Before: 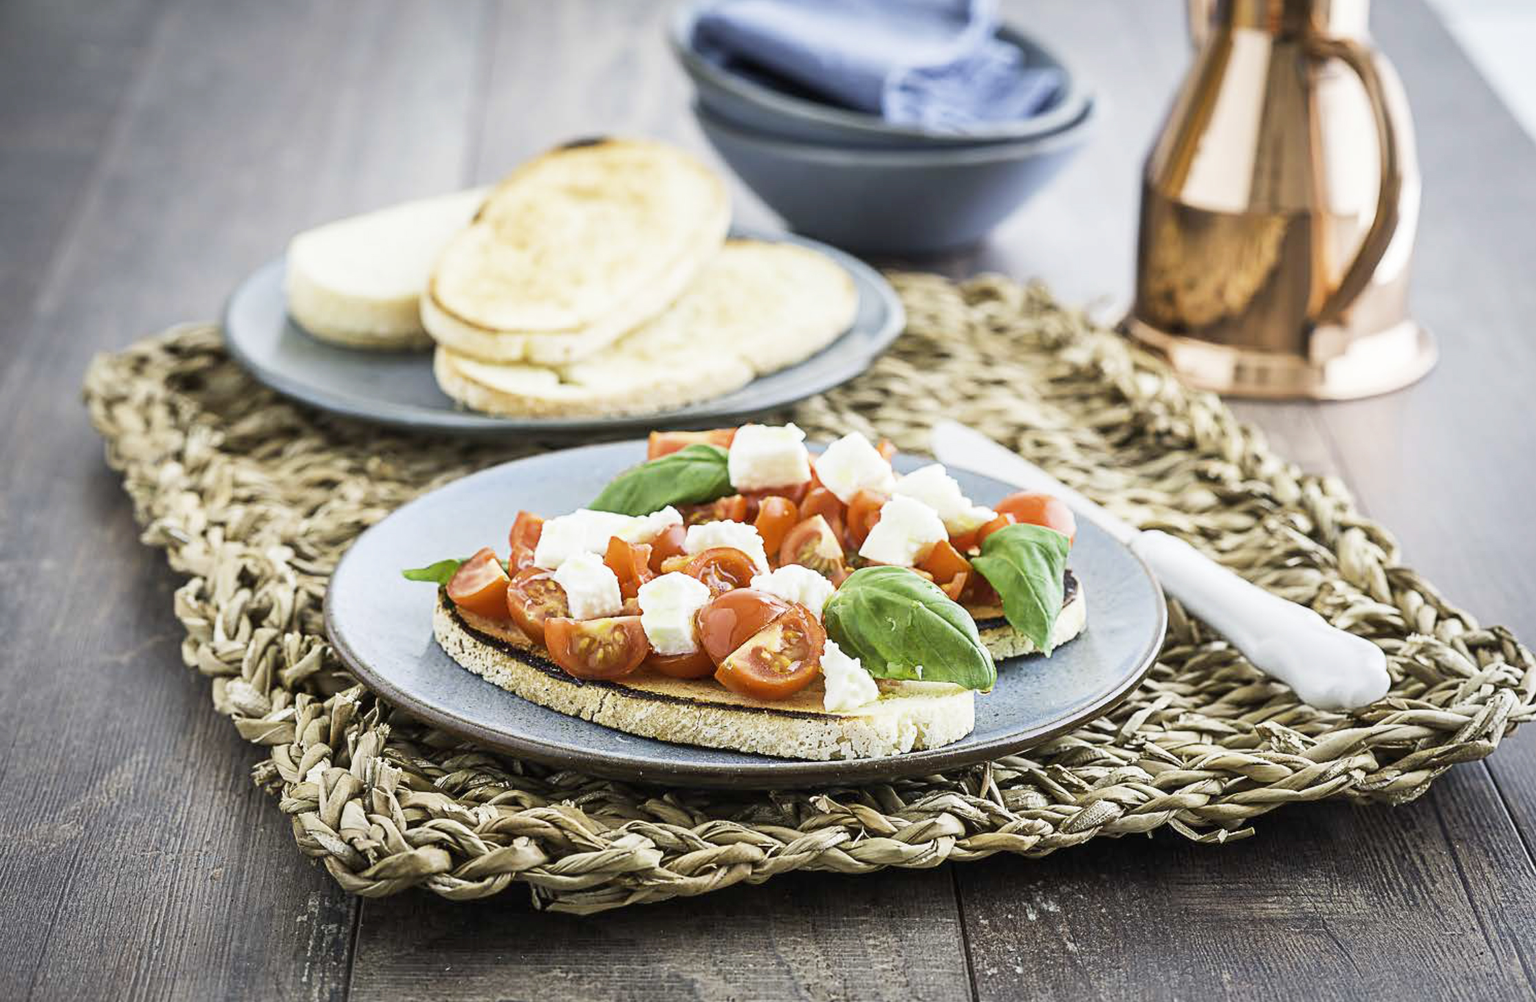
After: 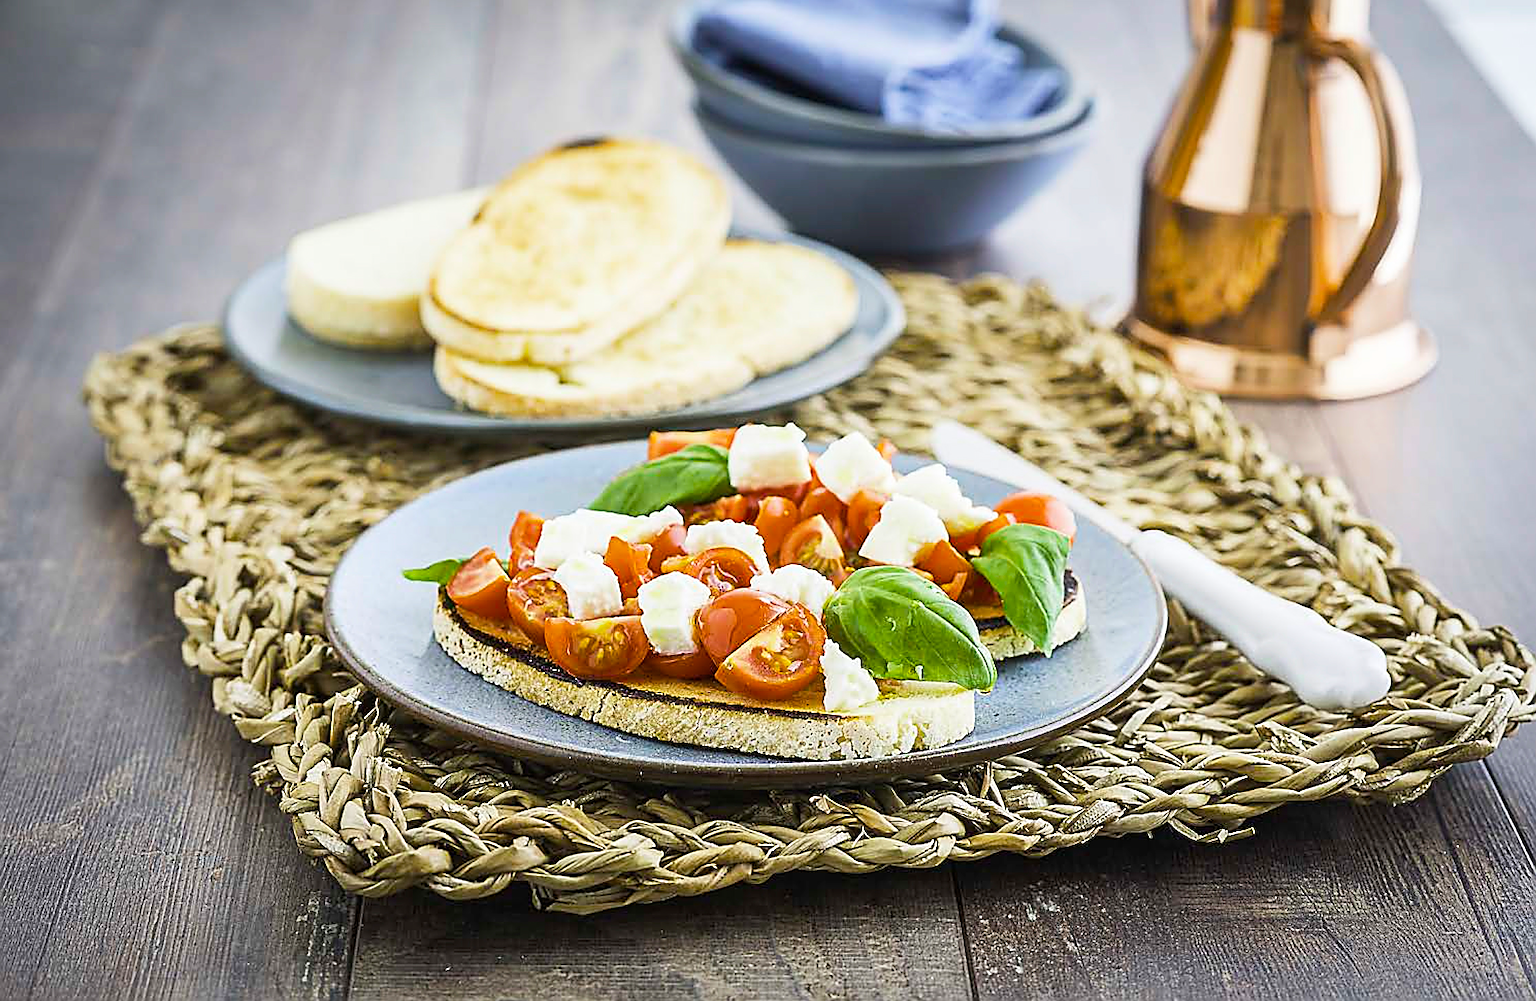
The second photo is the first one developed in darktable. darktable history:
color balance rgb: perceptual saturation grading › global saturation 20%, global vibrance 20%
sharpen: radius 1.685, amount 1.294
